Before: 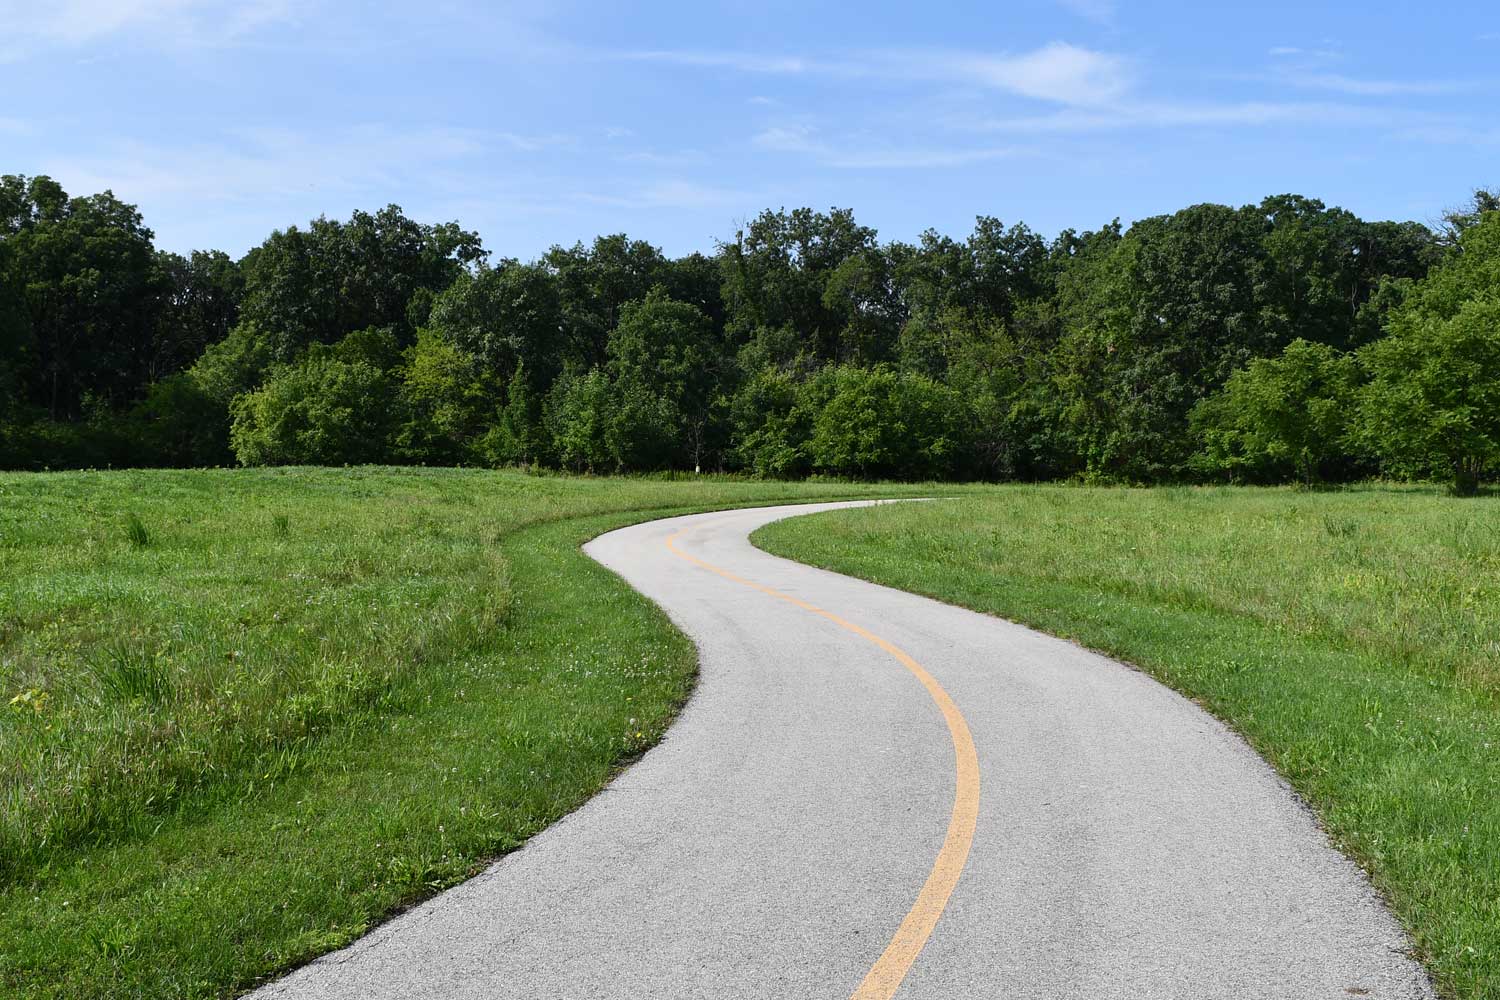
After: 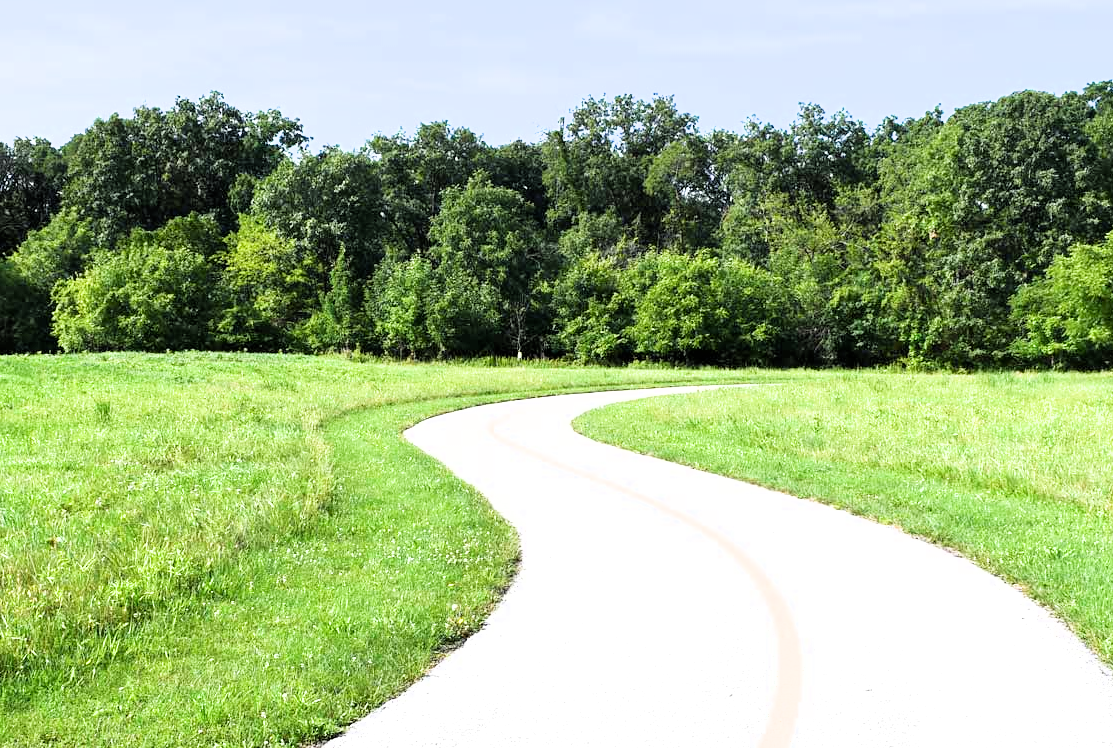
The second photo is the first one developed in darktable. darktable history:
crop and rotate: left 11.871%, top 11.466%, right 13.921%, bottom 13.73%
filmic rgb: black relative exposure -11.81 EV, white relative exposure 5.42 EV, hardness 4.49, latitude 49.94%, contrast 1.142
exposure: exposure 2.001 EV, compensate highlight preservation false
